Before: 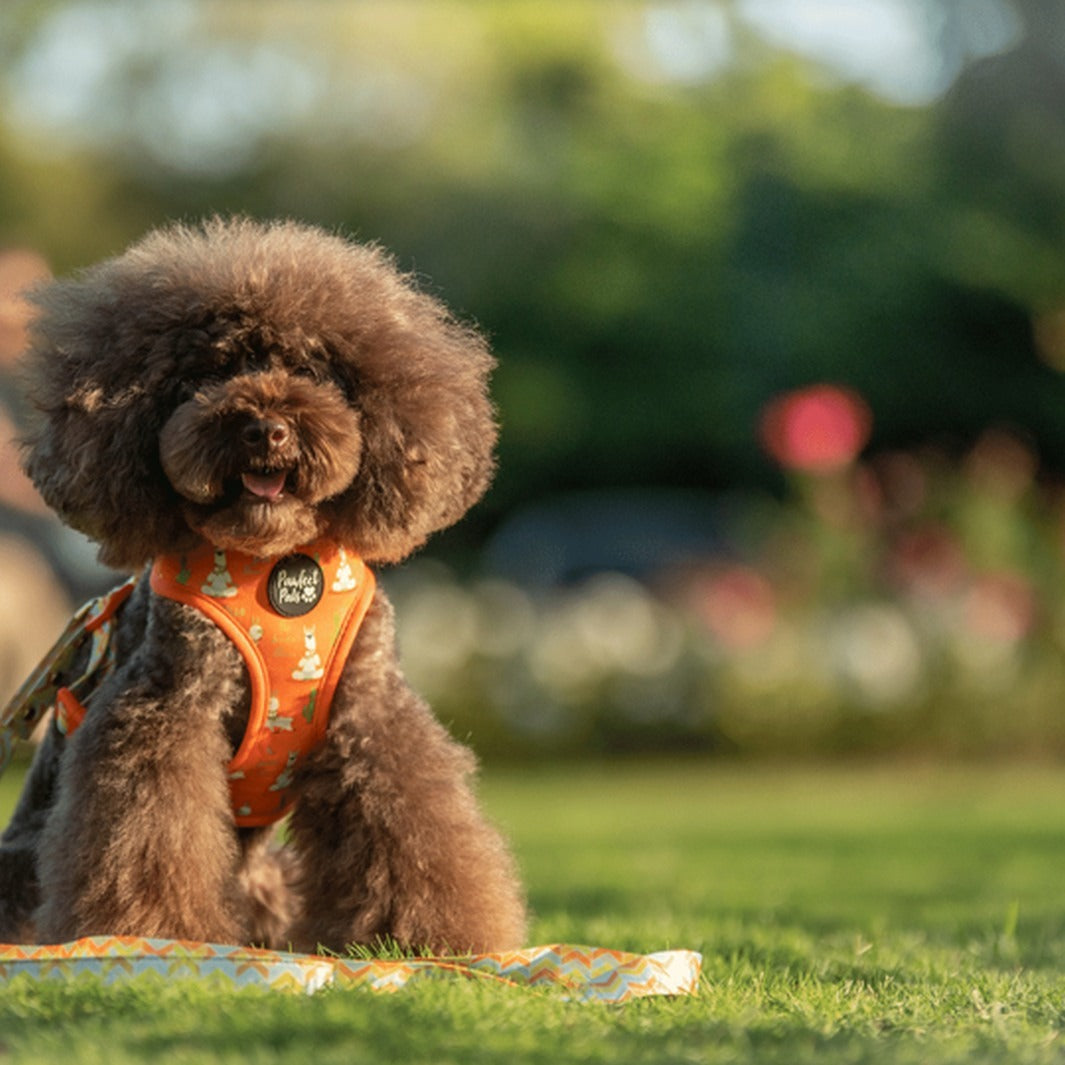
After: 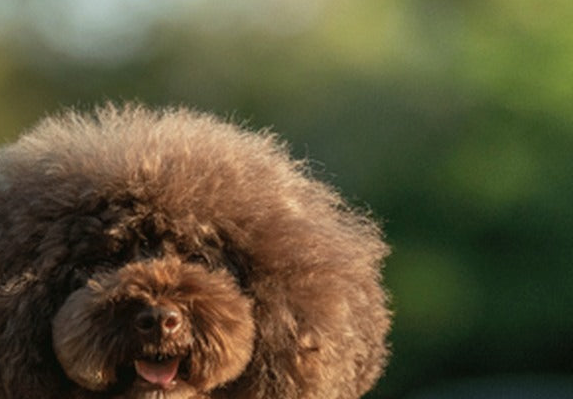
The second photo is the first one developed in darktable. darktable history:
crop: left 10.052%, top 10.649%, right 36.12%, bottom 51.874%
shadows and highlights: radius 128.11, shadows 21.18, highlights -22.57, low approximation 0.01
